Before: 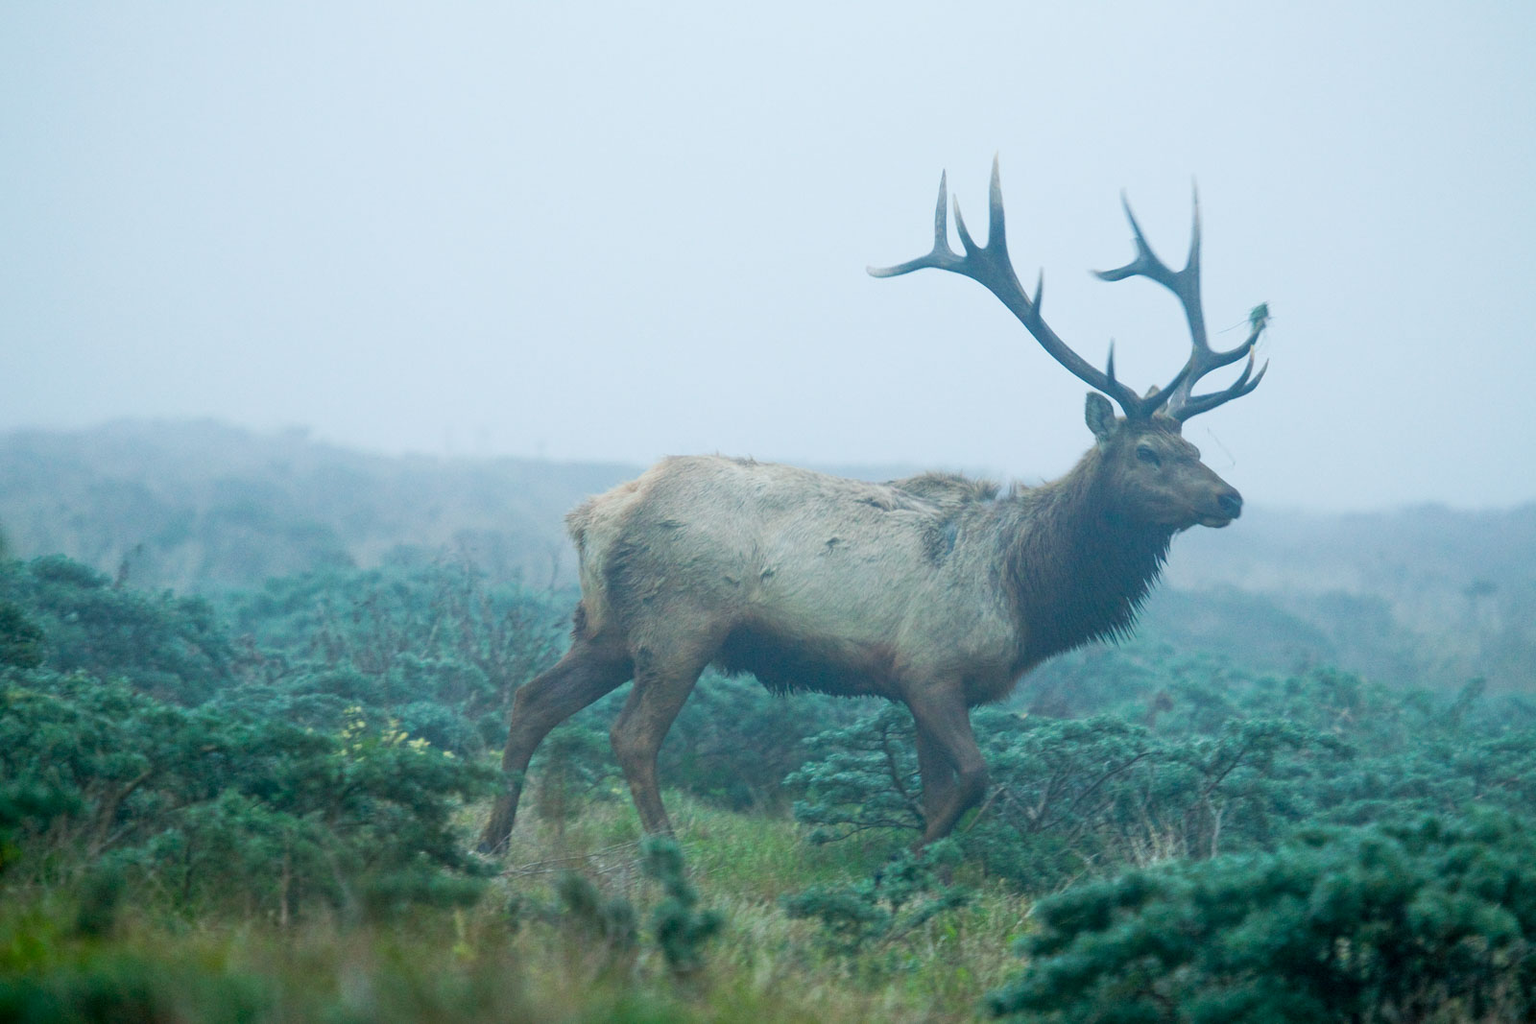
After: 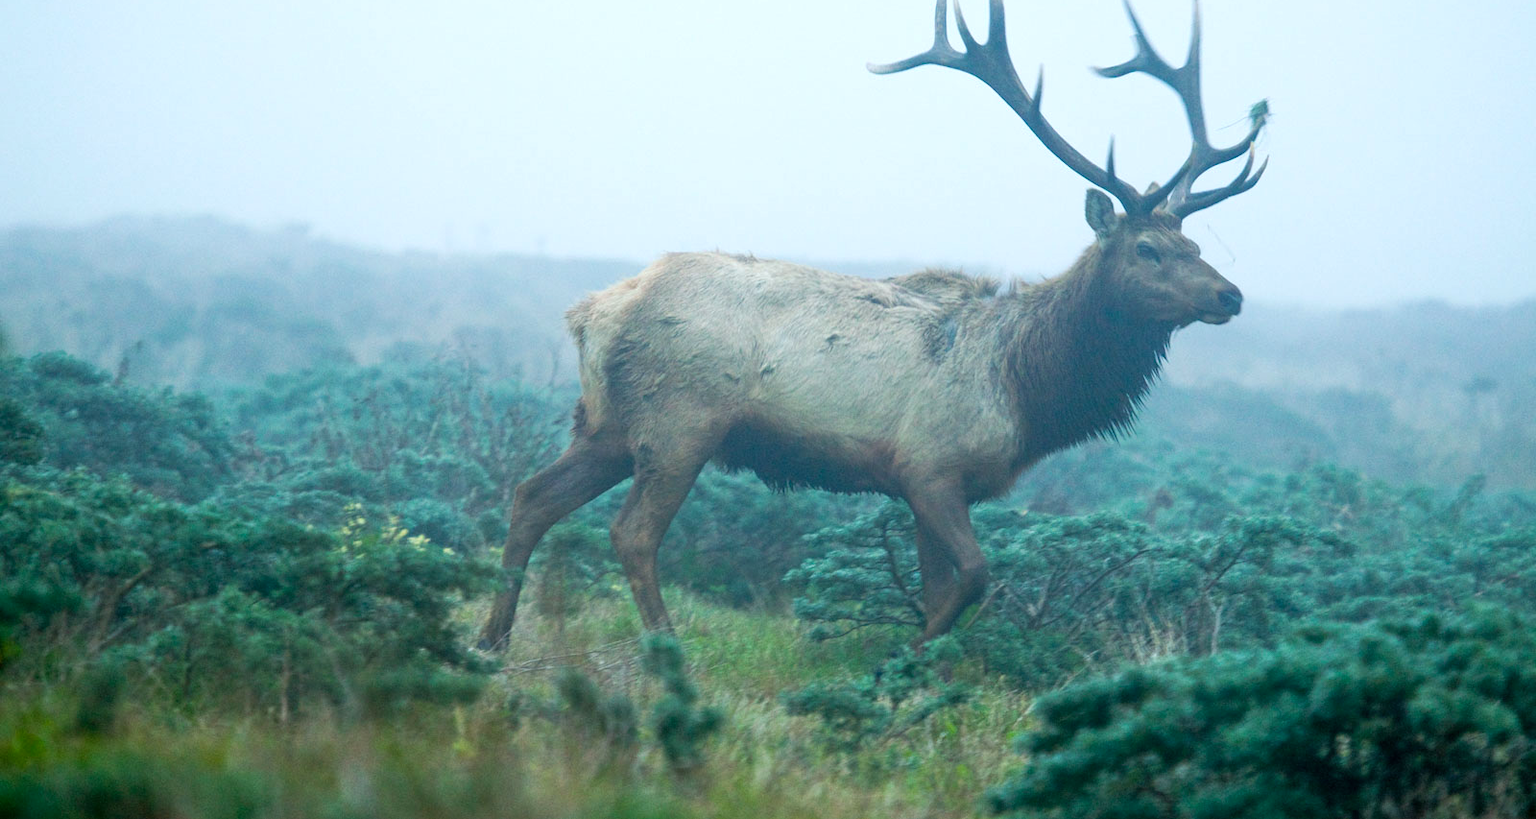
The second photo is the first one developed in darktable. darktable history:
crop and rotate: top 19.918%
color balance rgb: power › hue 312°, perceptual saturation grading › global saturation 0.906%, perceptual brilliance grading › highlights 8.094%, perceptual brilliance grading › mid-tones 4.418%, perceptual brilliance grading › shadows 2.343%, global vibrance 9.25%
